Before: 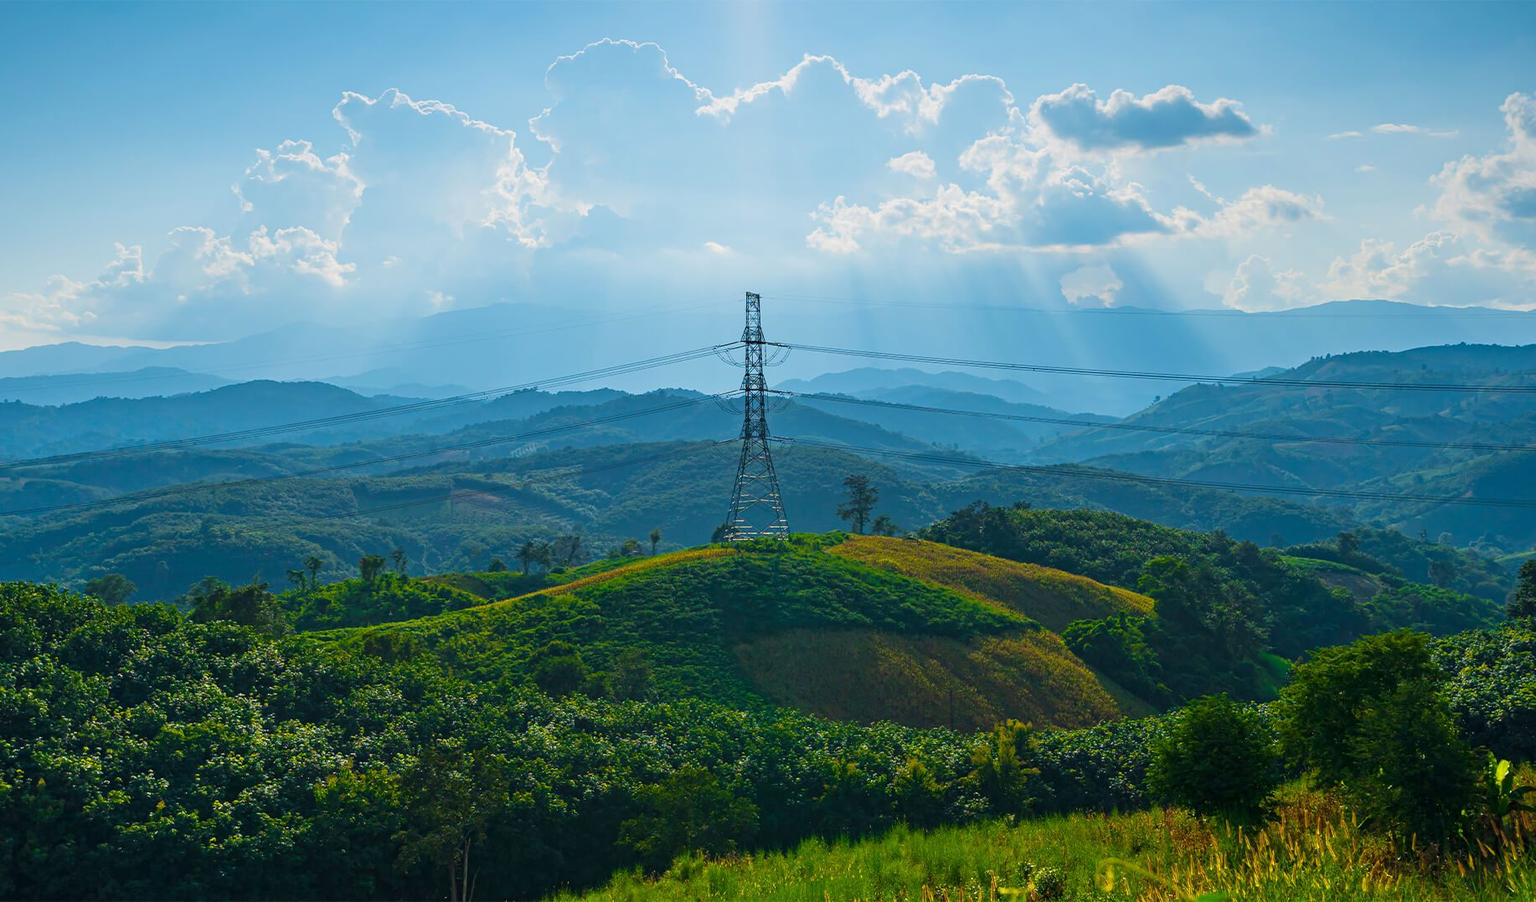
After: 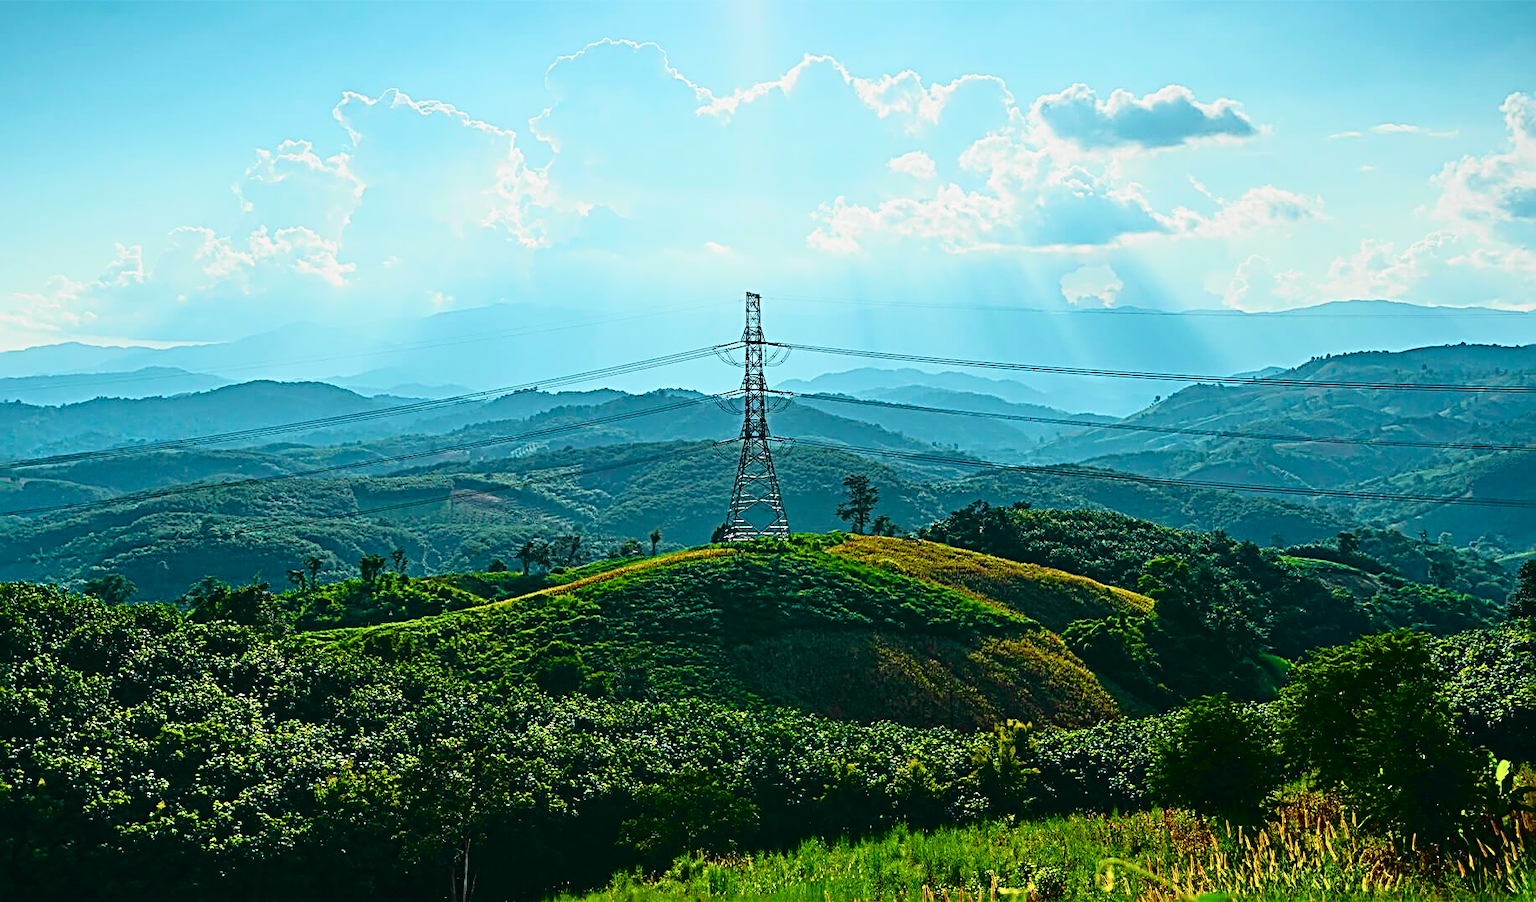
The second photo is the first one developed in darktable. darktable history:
sharpen: radius 3.69, amount 0.928
tone curve: curves: ch0 [(0, 0.022) (0.177, 0.086) (0.392, 0.438) (0.704, 0.844) (0.858, 0.938) (1, 0.981)]; ch1 [(0, 0) (0.402, 0.36) (0.476, 0.456) (0.498, 0.497) (0.518, 0.521) (0.58, 0.598) (0.619, 0.65) (0.692, 0.737) (1, 1)]; ch2 [(0, 0) (0.415, 0.438) (0.483, 0.499) (0.503, 0.503) (0.526, 0.532) (0.563, 0.604) (0.626, 0.697) (0.699, 0.753) (0.997, 0.858)], color space Lab, independent channels
